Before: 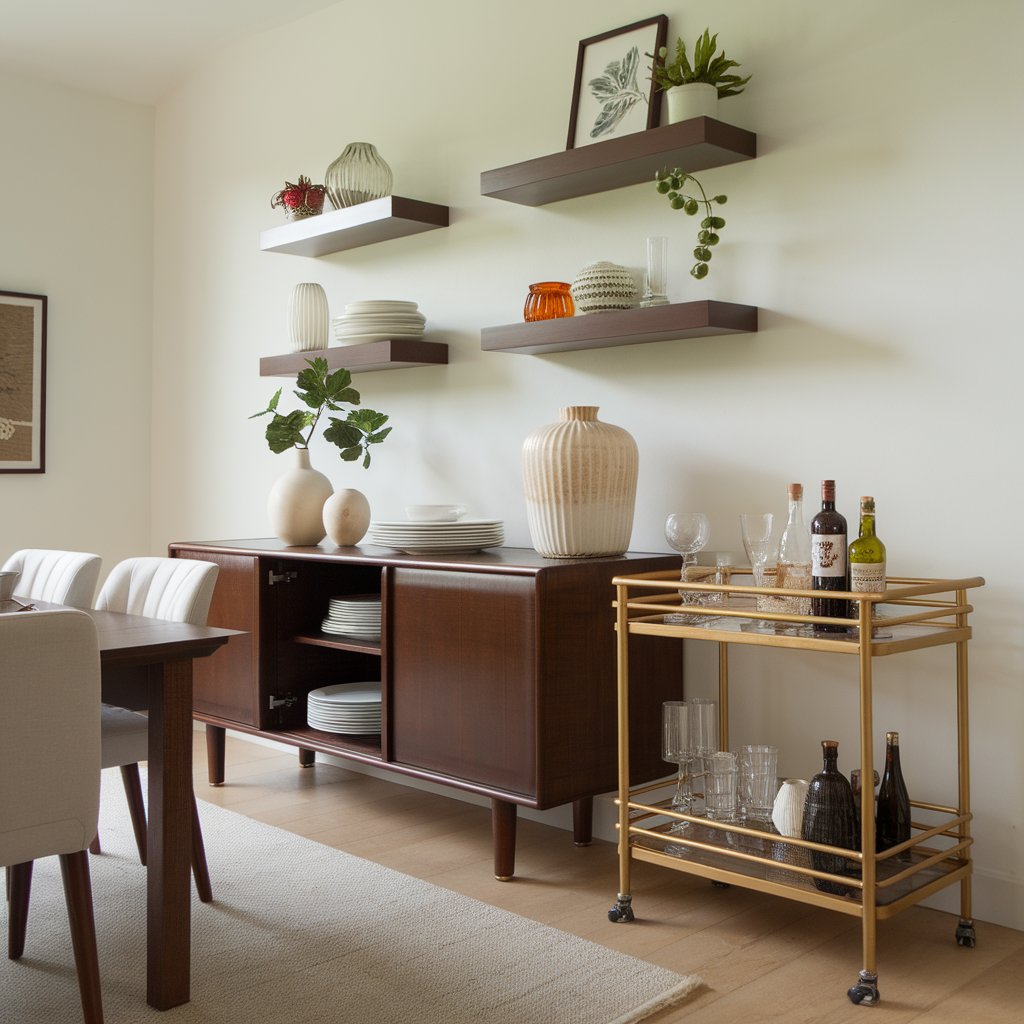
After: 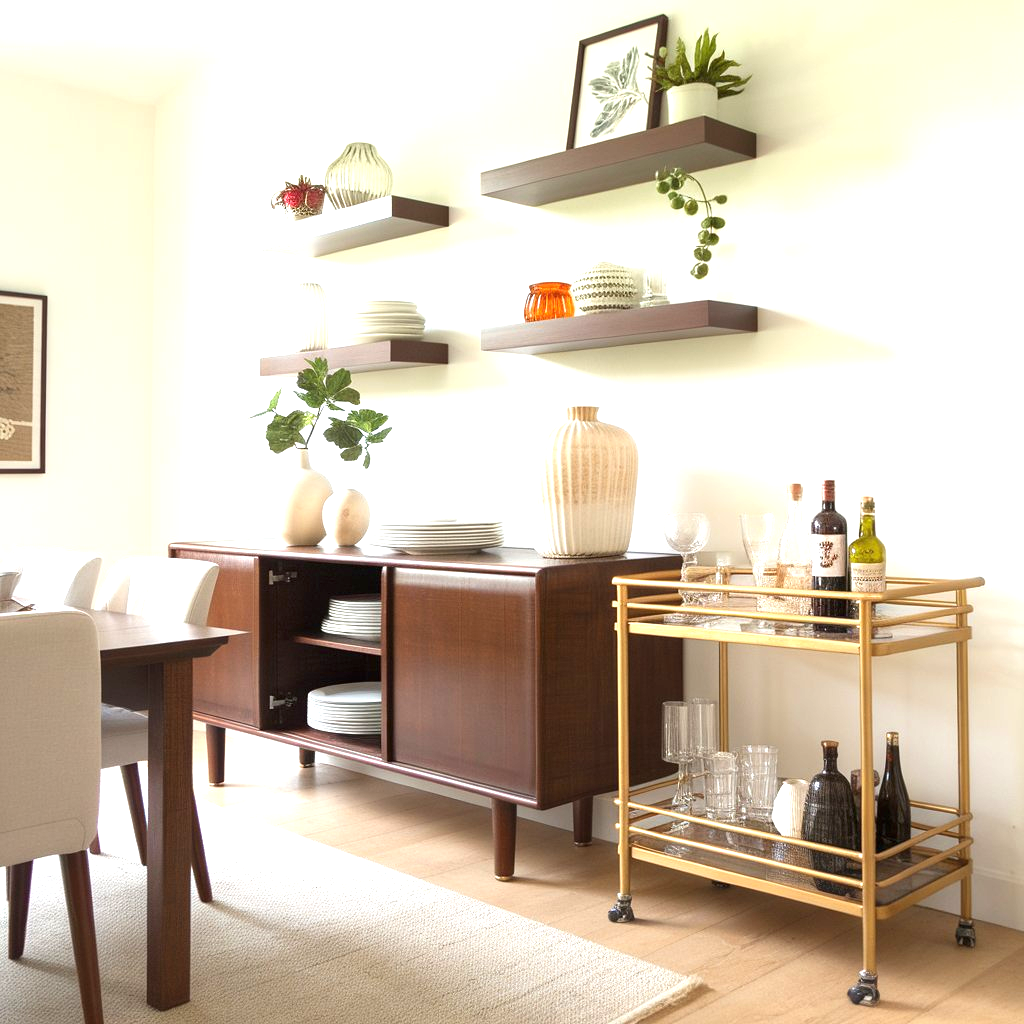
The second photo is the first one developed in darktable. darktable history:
tone equalizer: on, module defaults
exposure: black level correction 0, exposure 1.35 EV, compensate exposure bias true, compensate highlight preservation false
